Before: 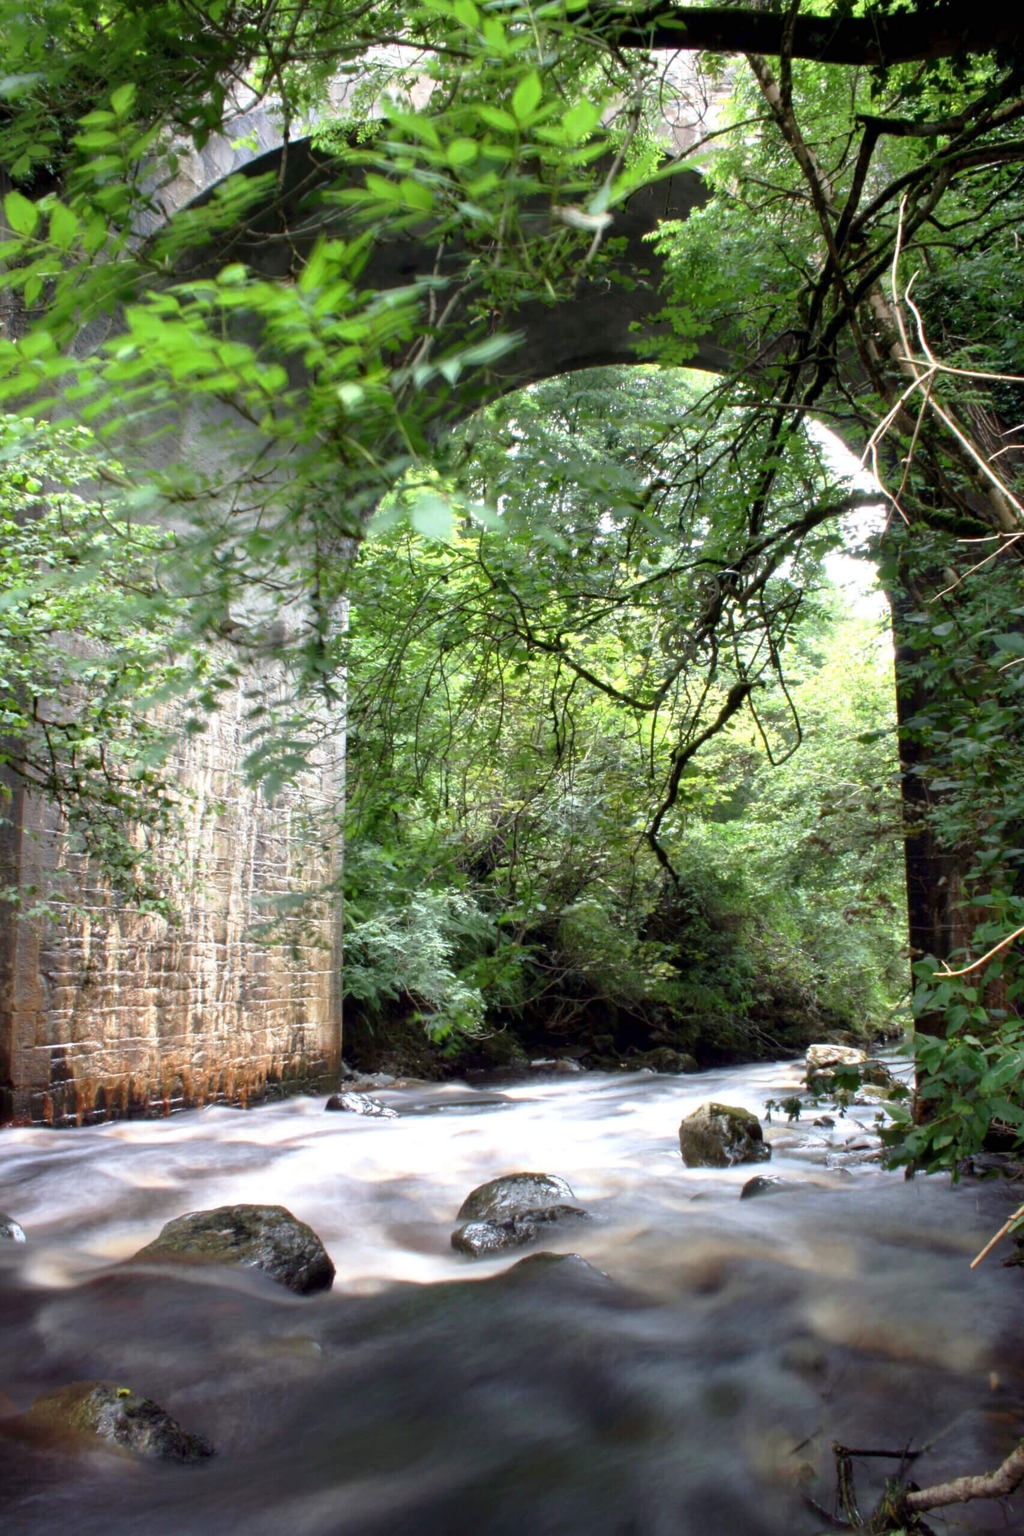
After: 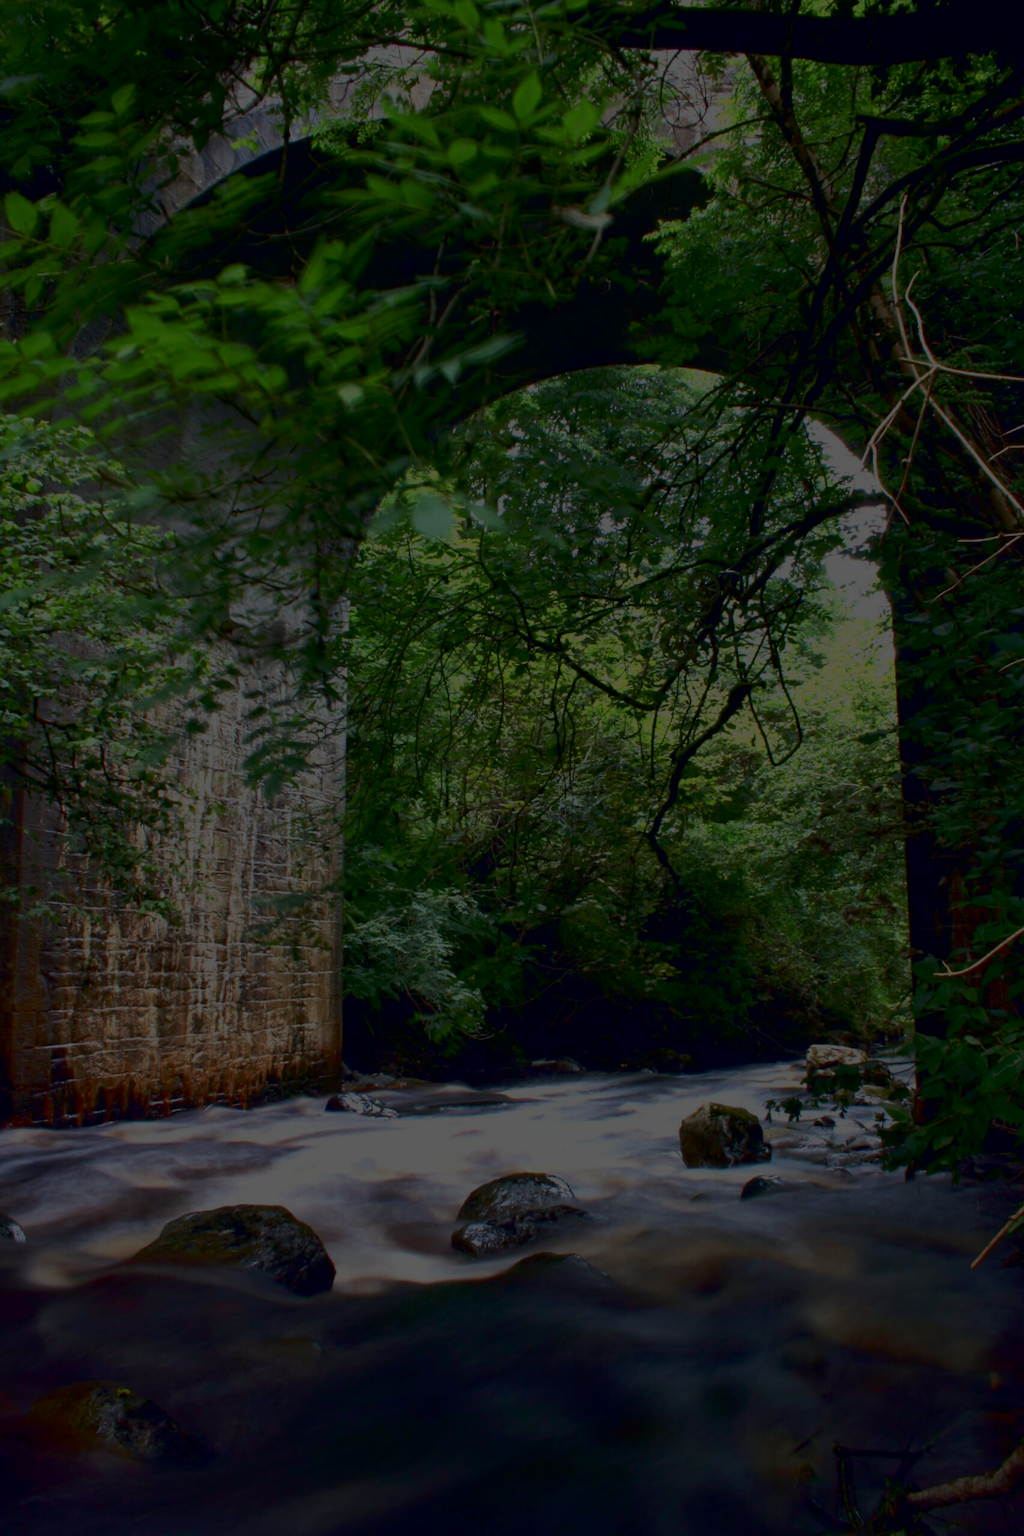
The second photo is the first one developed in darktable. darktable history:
color balance rgb: global offset › luminance 0.382%, global offset › chroma 0.216%, global offset › hue 254.67°, linear chroma grading › global chroma 8.786%, perceptual saturation grading › global saturation -1.802%, perceptual saturation grading › highlights -7.192%, perceptual saturation grading › mid-tones 8.318%, perceptual saturation grading › shadows 3.667%, perceptual brilliance grading › global brilliance -47.993%, global vibrance 27.364%
contrast brightness saturation: brightness -0.506
exposure: black level correction 0, exposure 0.947 EV, compensate highlight preservation false
haze removal: adaptive false
